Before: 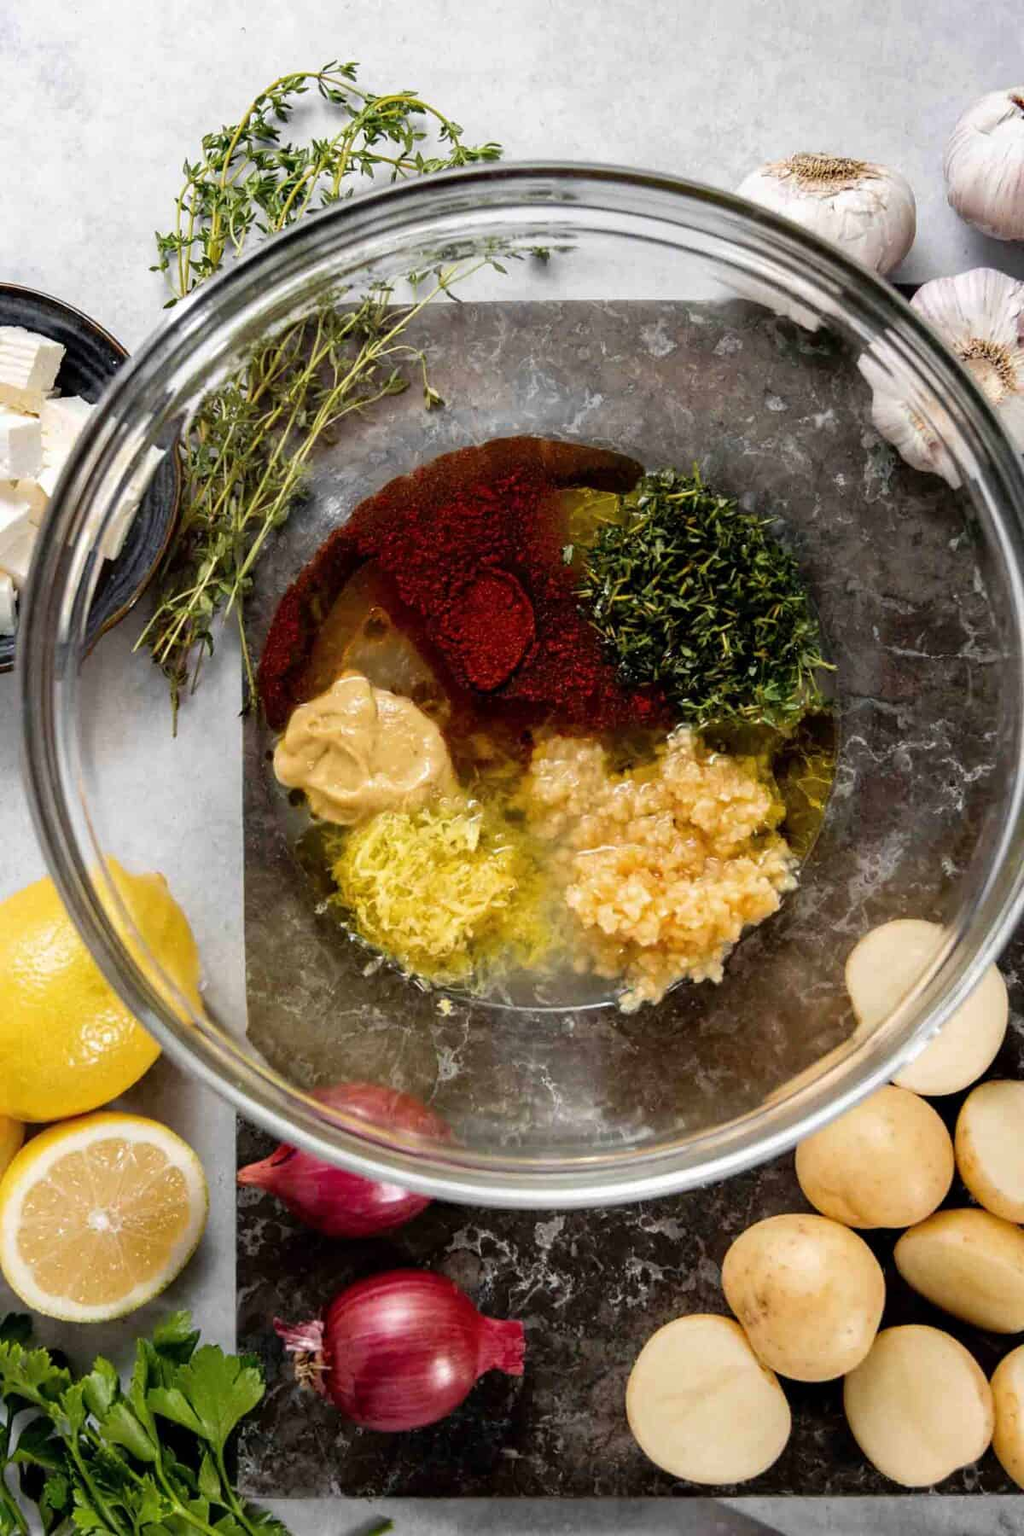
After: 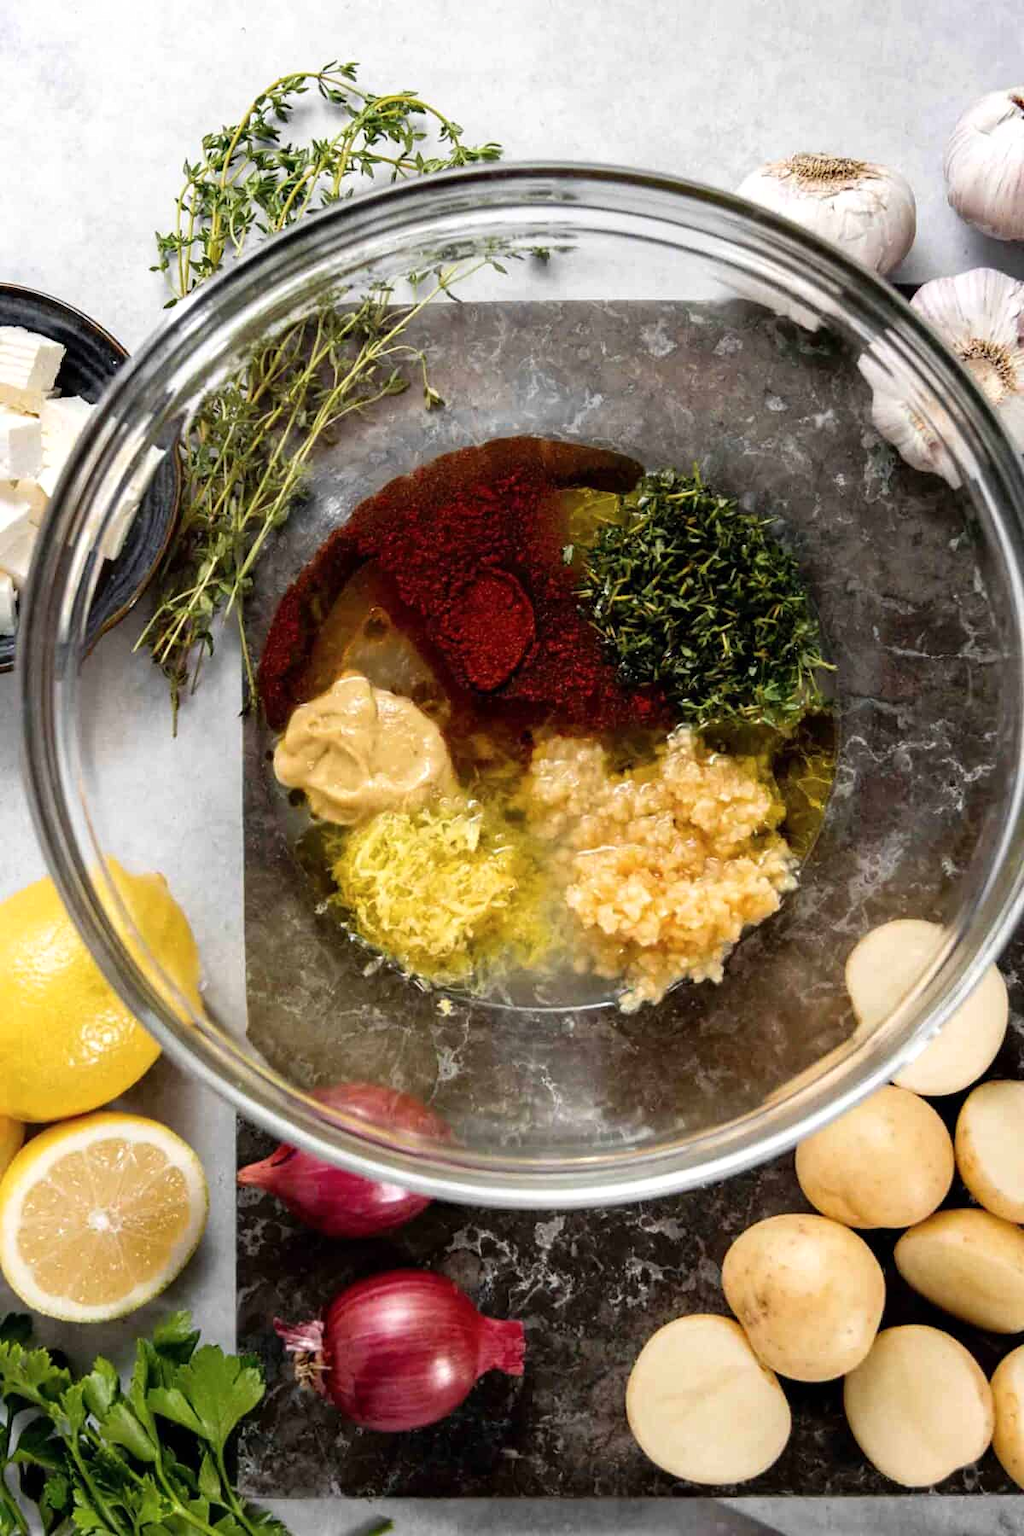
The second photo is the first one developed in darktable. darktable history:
shadows and highlights: shadows -13.41, white point adjustment 3.92, highlights 28.77
